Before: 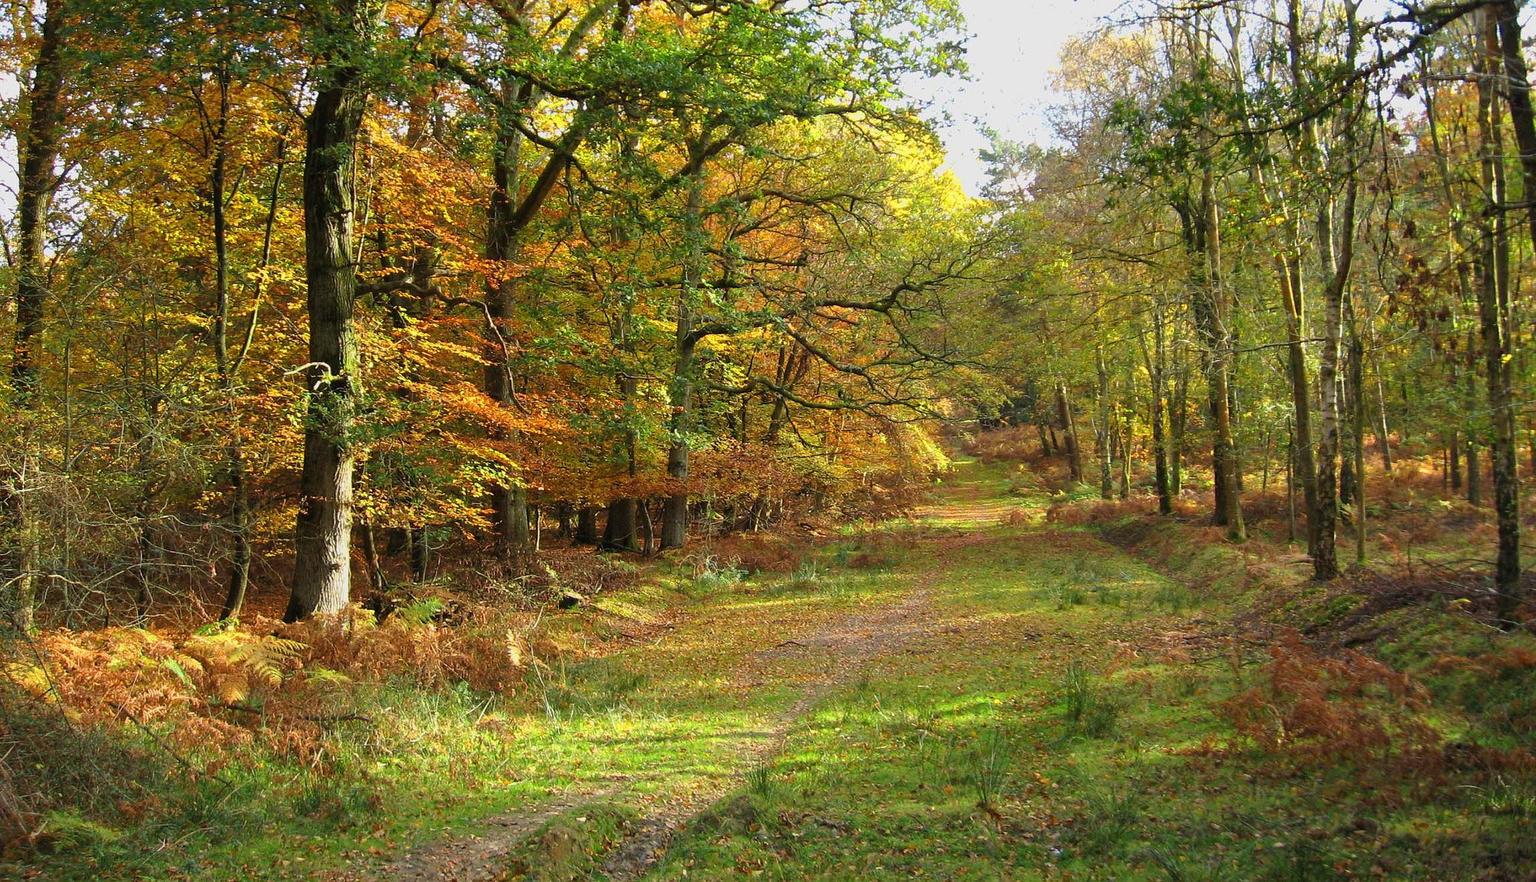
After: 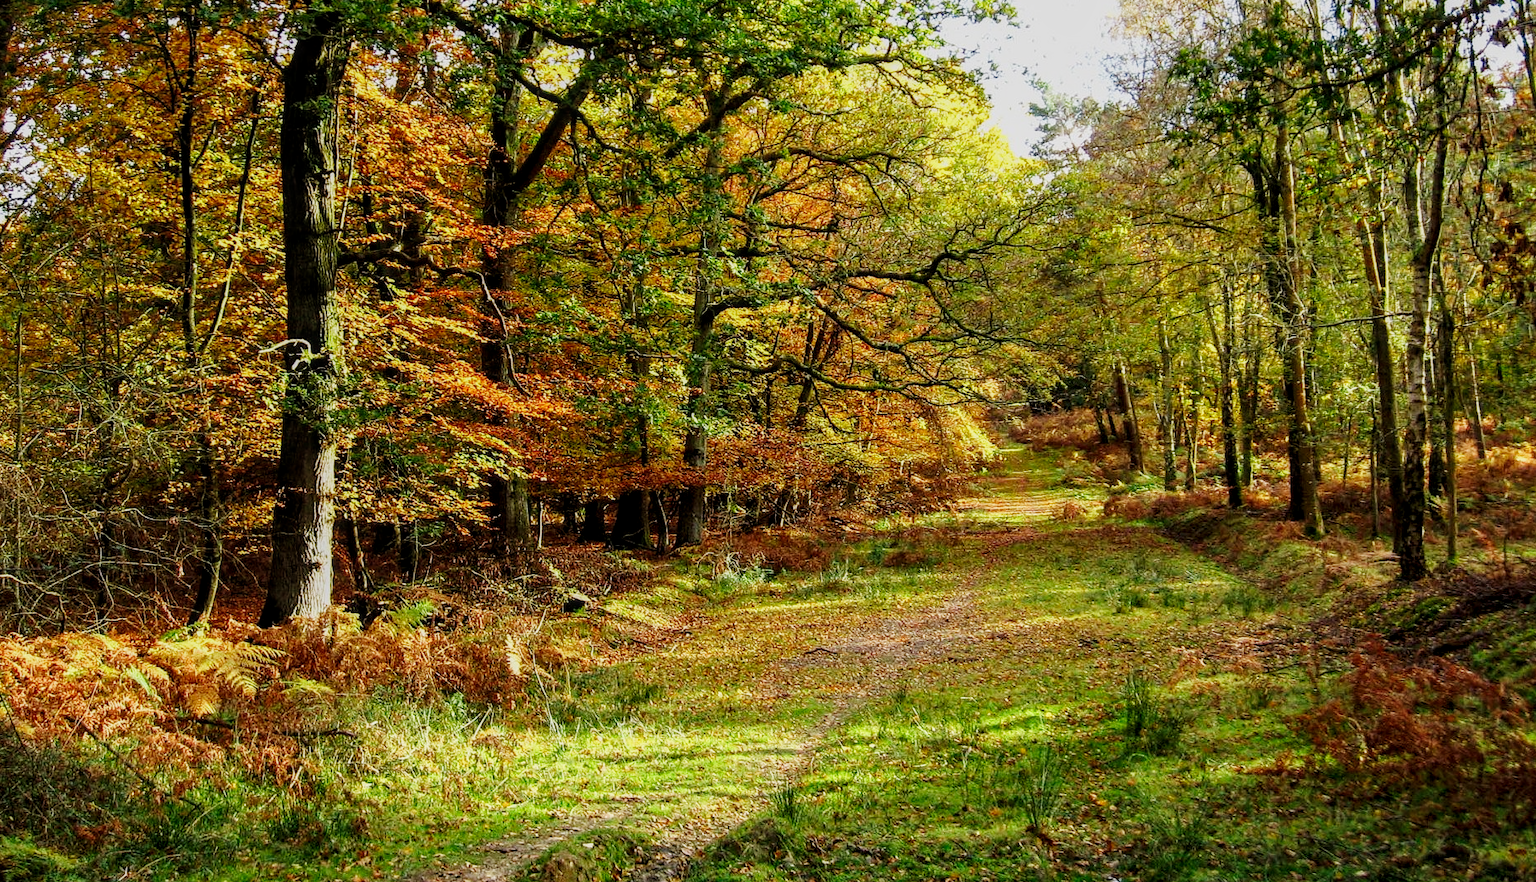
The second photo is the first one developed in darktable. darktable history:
crop: left 3.305%, top 6.436%, right 6.389%, bottom 3.258%
sigmoid: contrast 1.81, skew -0.21, preserve hue 0%, red attenuation 0.1, red rotation 0.035, green attenuation 0.1, green rotation -0.017, blue attenuation 0.15, blue rotation -0.052, base primaries Rec2020
local contrast: on, module defaults
